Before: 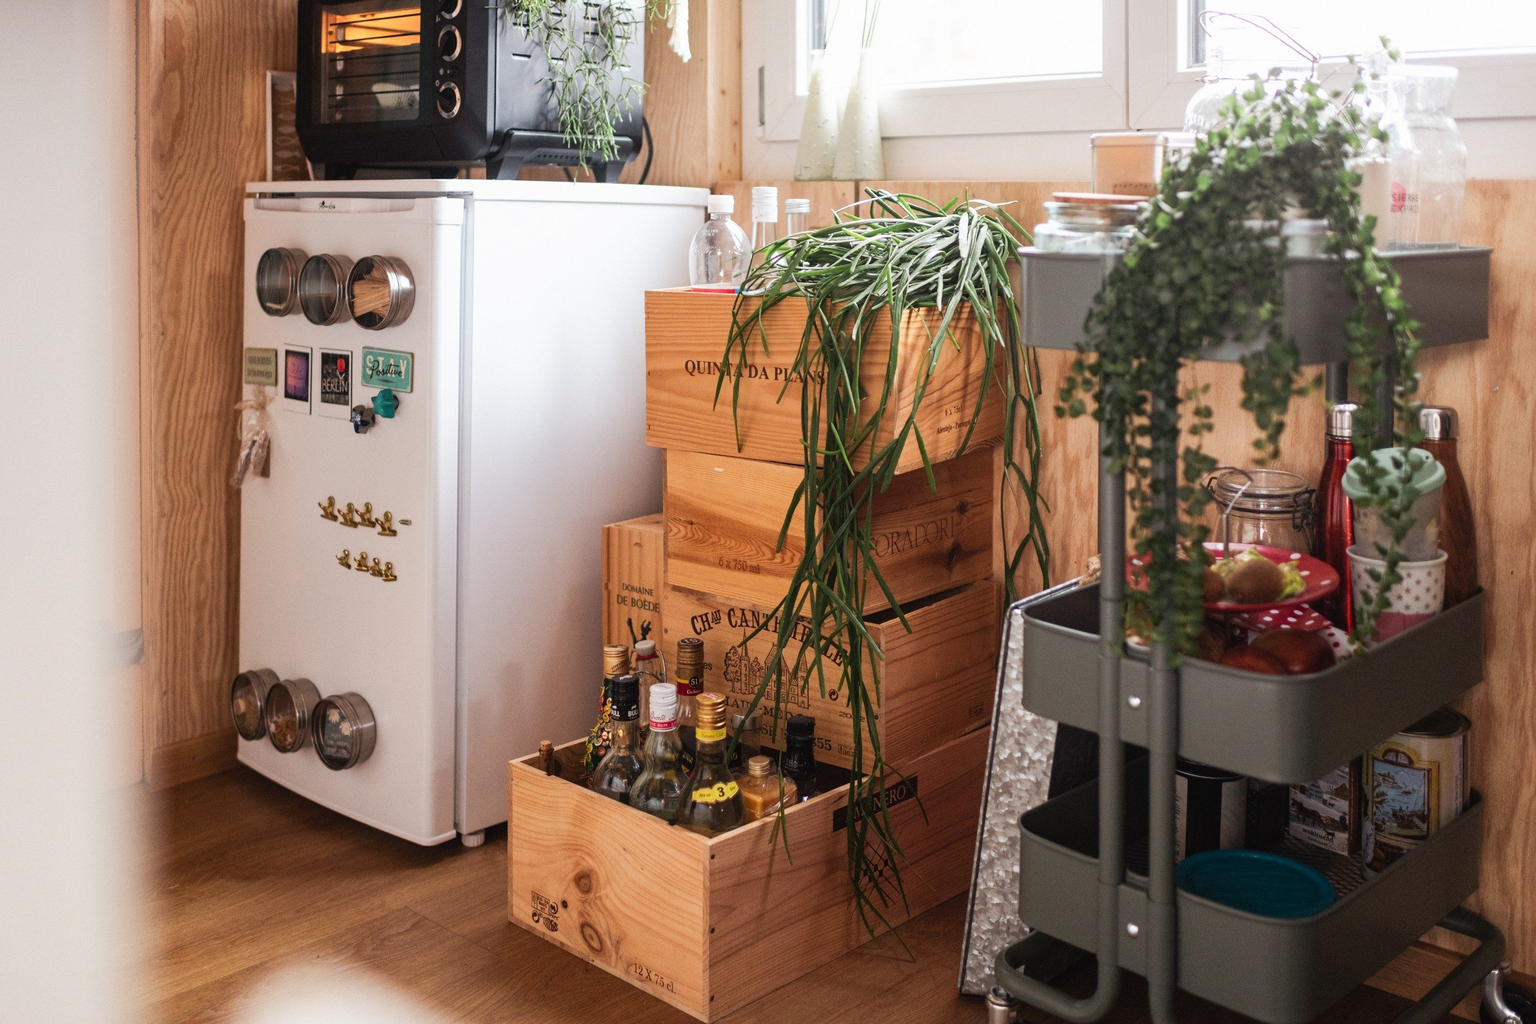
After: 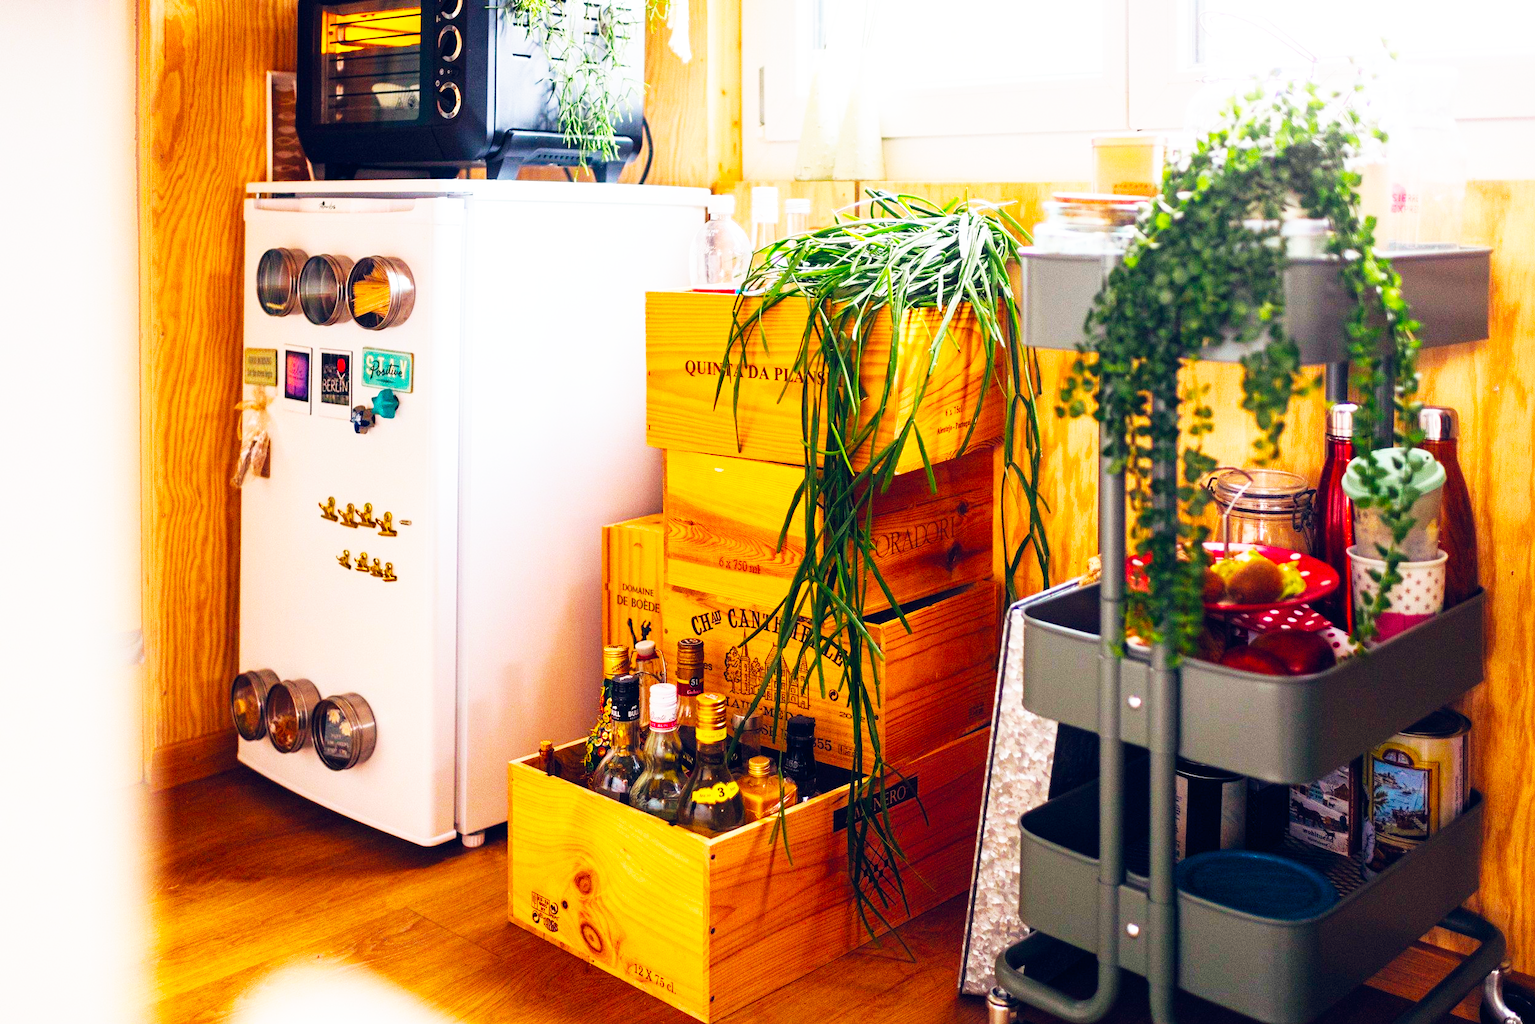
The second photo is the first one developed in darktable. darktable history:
color balance rgb: shadows lift › chroma 2.021%, shadows lift › hue 217.68°, global offset › chroma 0.123%, global offset › hue 253.8°, perceptual saturation grading › global saturation 39.33%, global vibrance 50.728%
base curve: curves: ch0 [(0, 0) (0.007, 0.004) (0.027, 0.03) (0.046, 0.07) (0.207, 0.54) (0.442, 0.872) (0.673, 0.972) (1, 1)], preserve colors none
